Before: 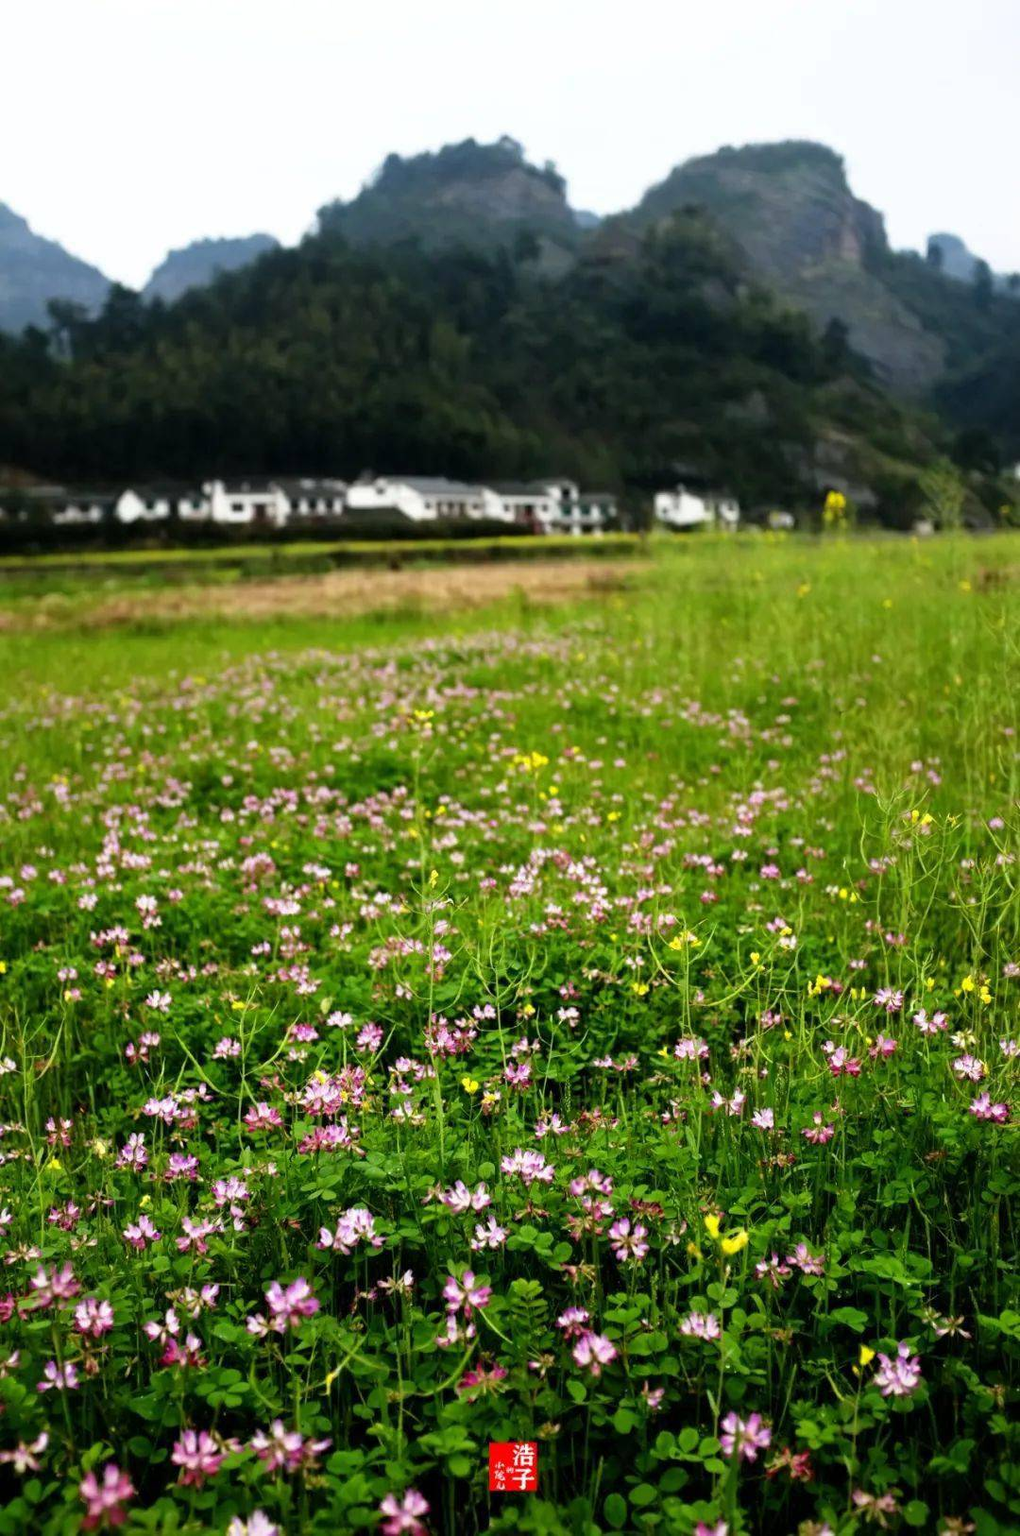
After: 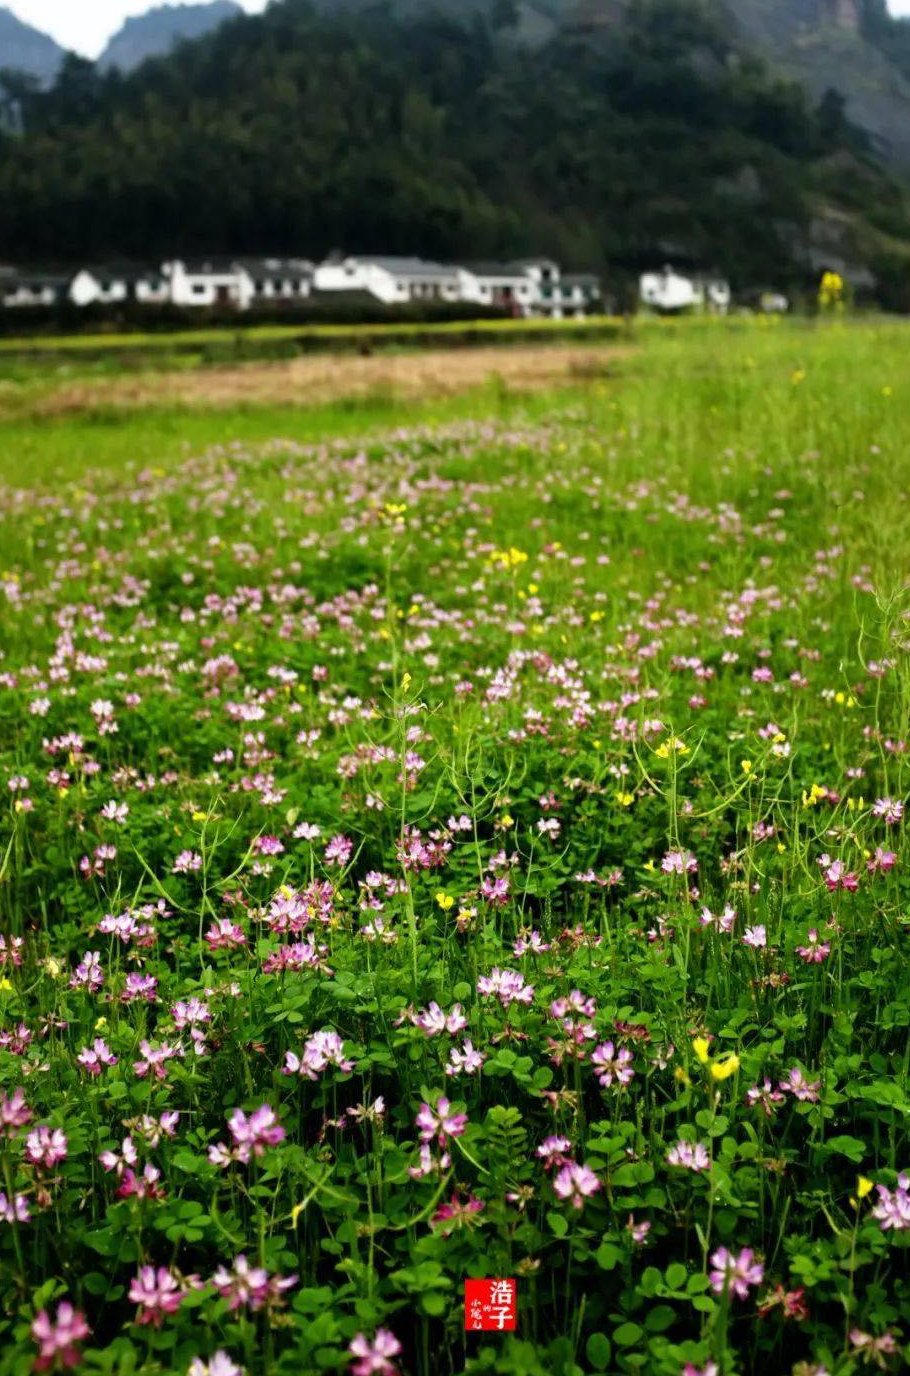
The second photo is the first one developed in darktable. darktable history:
crop and rotate: left 4.993%, top 15.358%, right 10.686%
